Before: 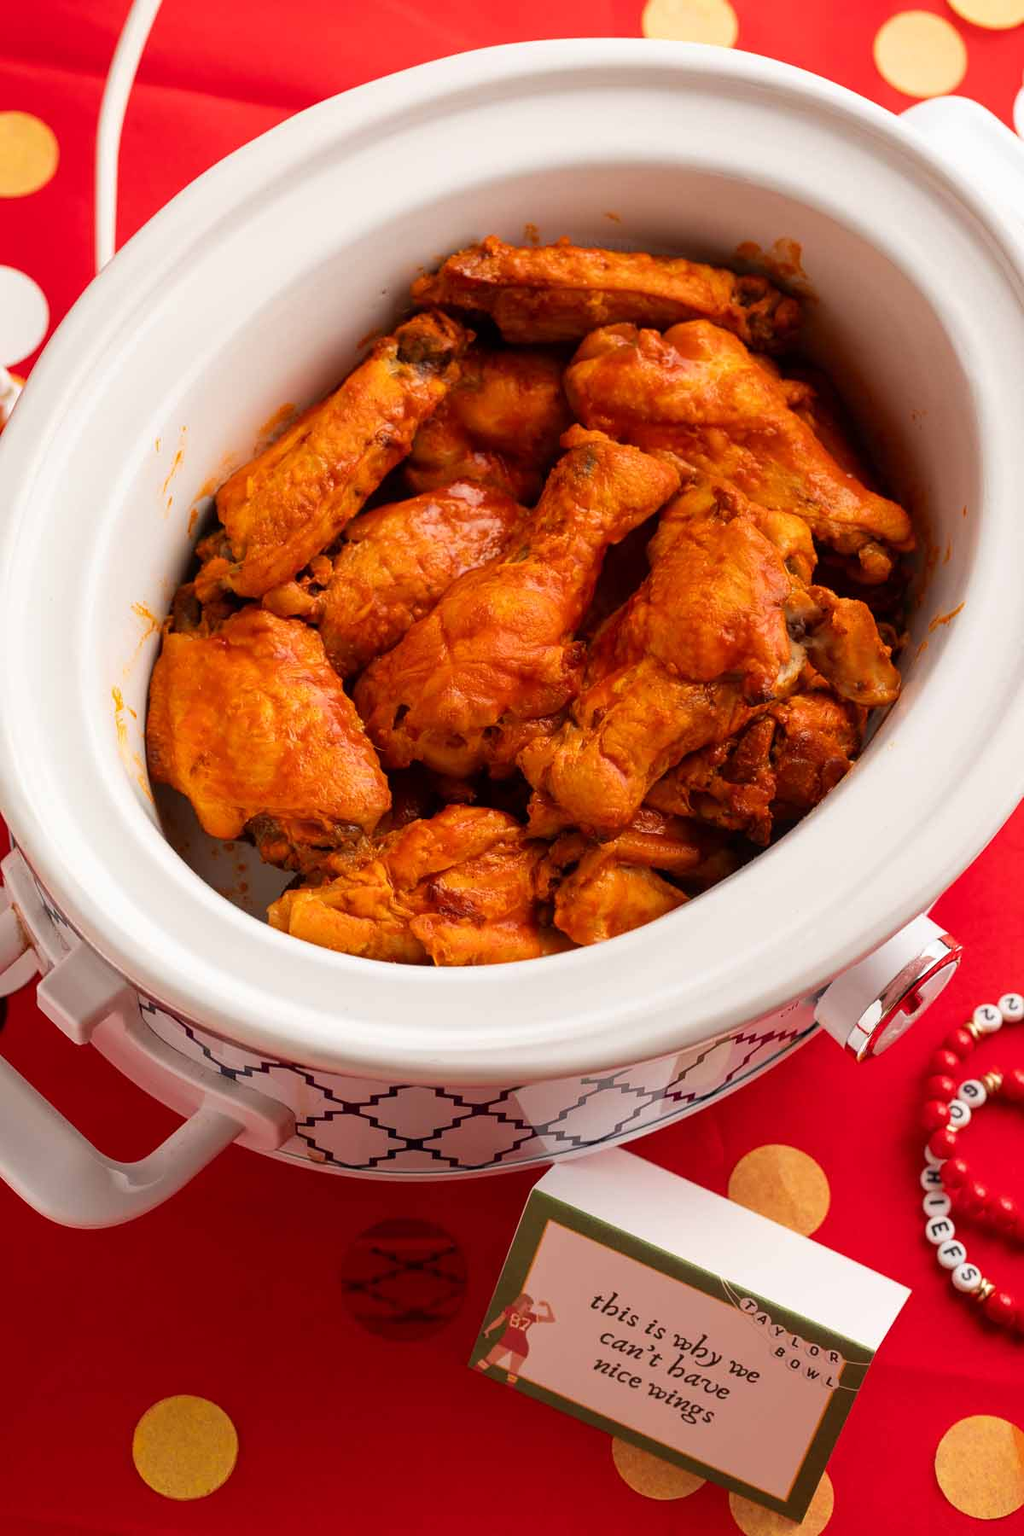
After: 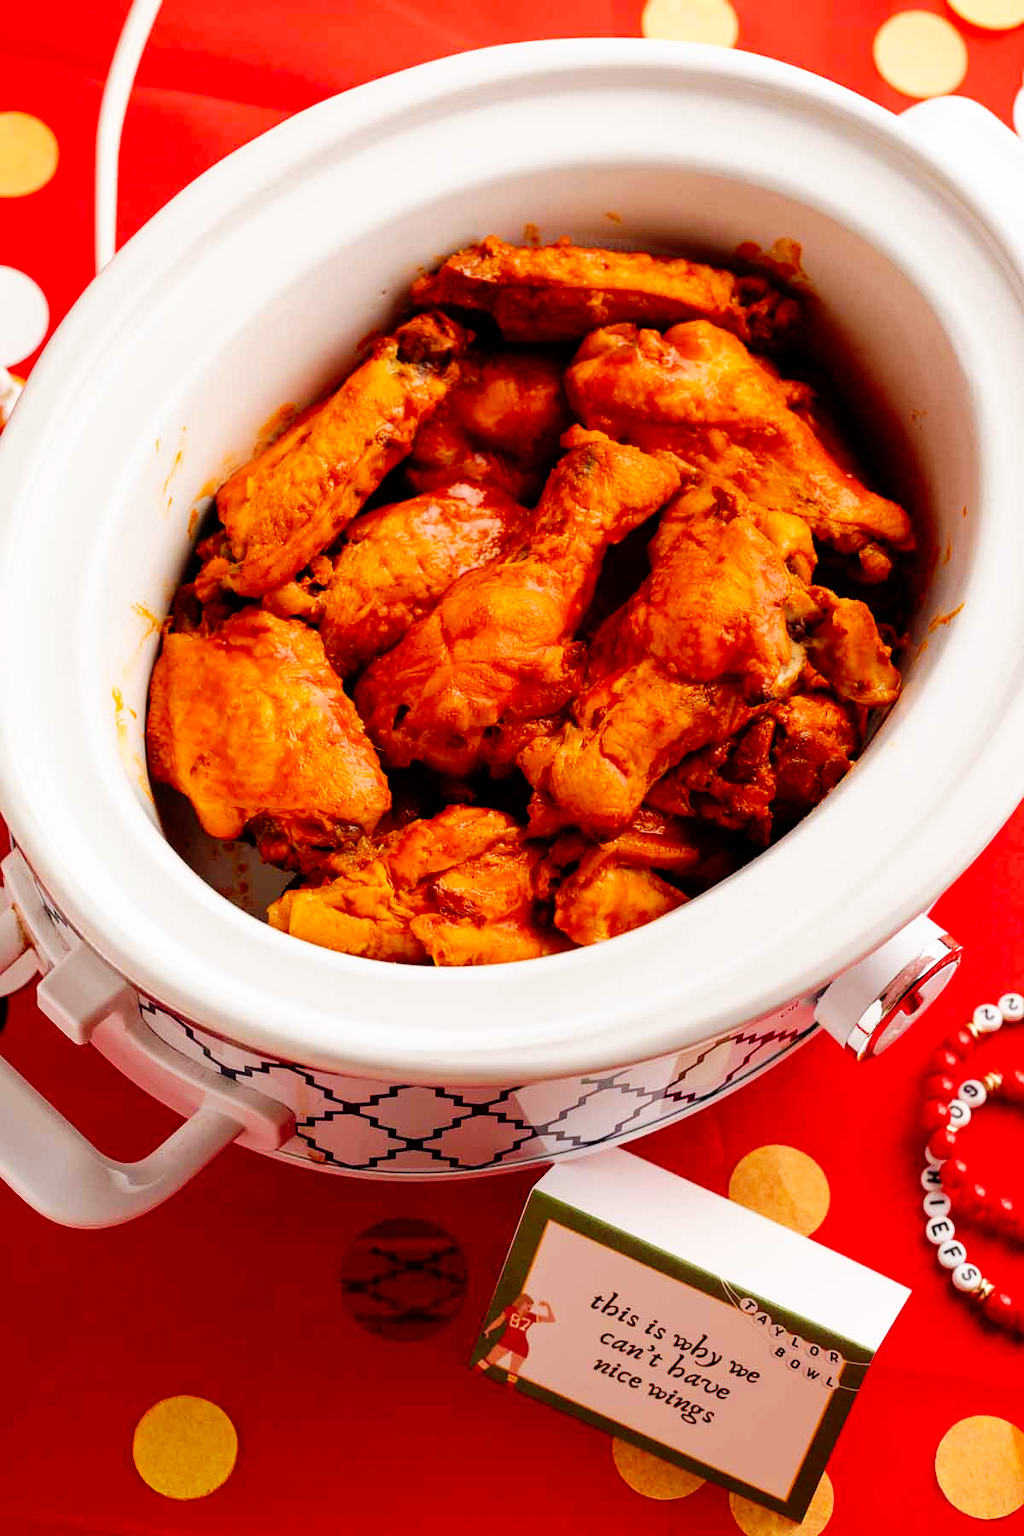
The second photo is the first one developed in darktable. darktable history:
tone curve: curves: ch0 [(0, 0) (0.003, 0) (0.011, 0.002) (0.025, 0.004) (0.044, 0.007) (0.069, 0.015) (0.1, 0.025) (0.136, 0.04) (0.177, 0.09) (0.224, 0.152) (0.277, 0.239) (0.335, 0.335) (0.399, 0.43) (0.468, 0.524) (0.543, 0.621) (0.623, 0.712) (0.709, 0.789) (0.801, 0.871) (0.898, 0.951) (1, 1)], preserve colors none
tone equalizer: edges refinement/feathering 500, mask exposure compensation -1.57 EV, preserve details no
